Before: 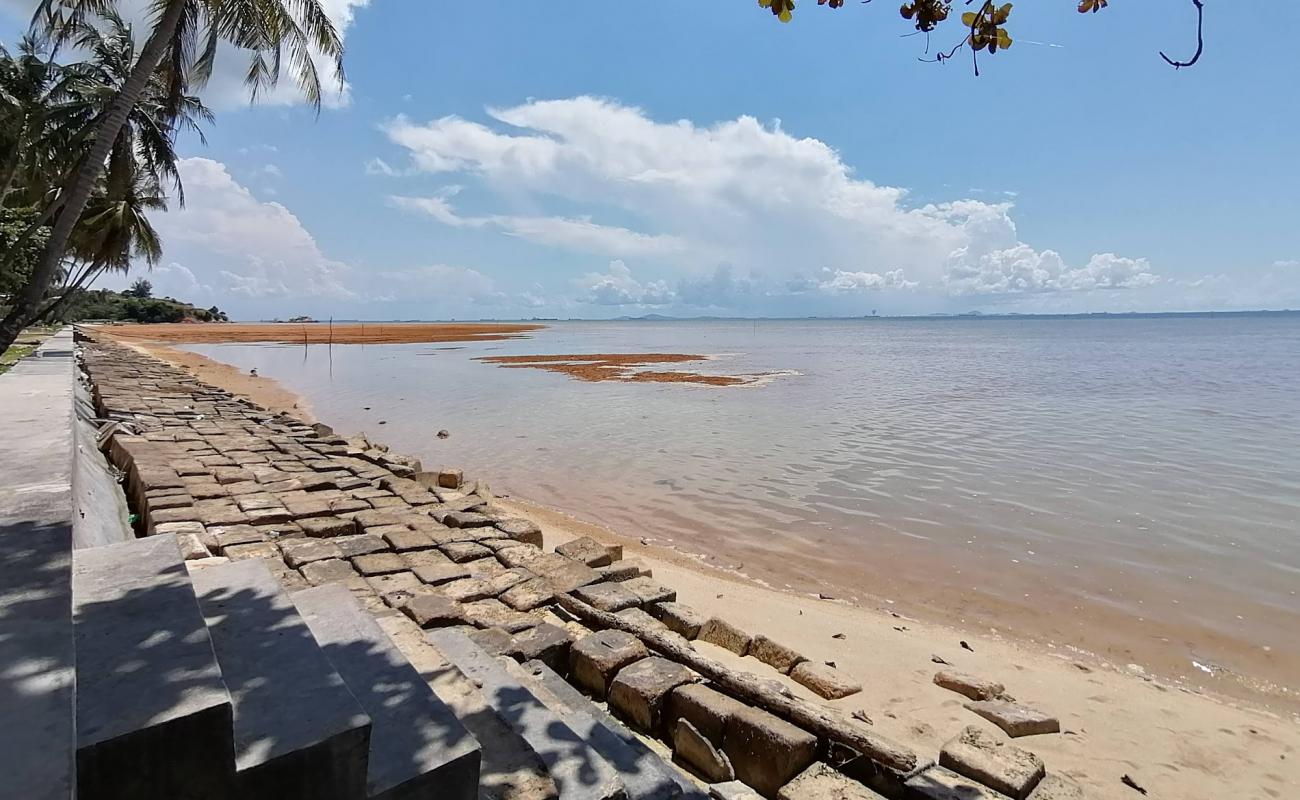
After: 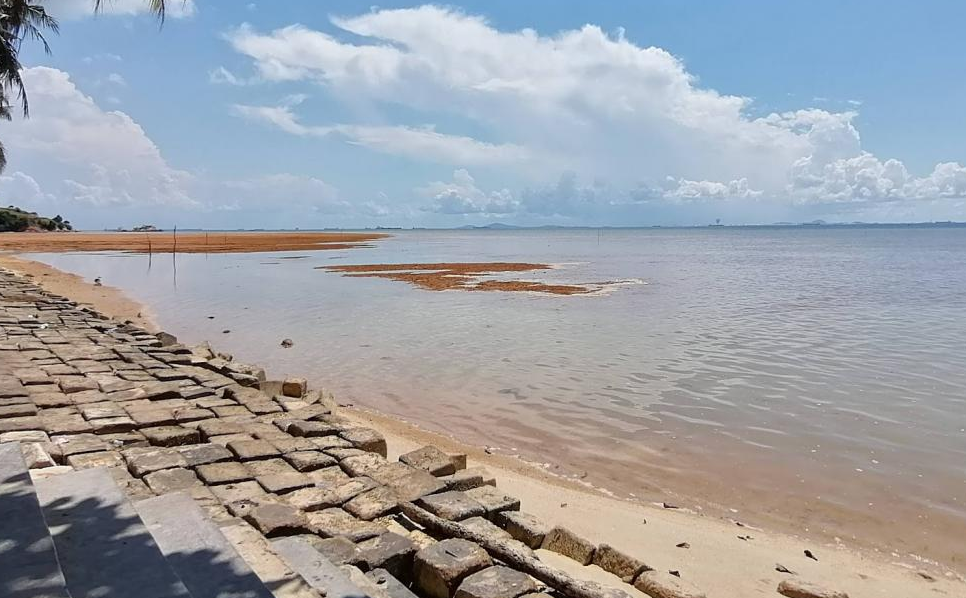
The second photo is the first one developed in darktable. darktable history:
crop and rotate: left 12.073%, top 11.439%, right 13.544%, bottom 13.715%
